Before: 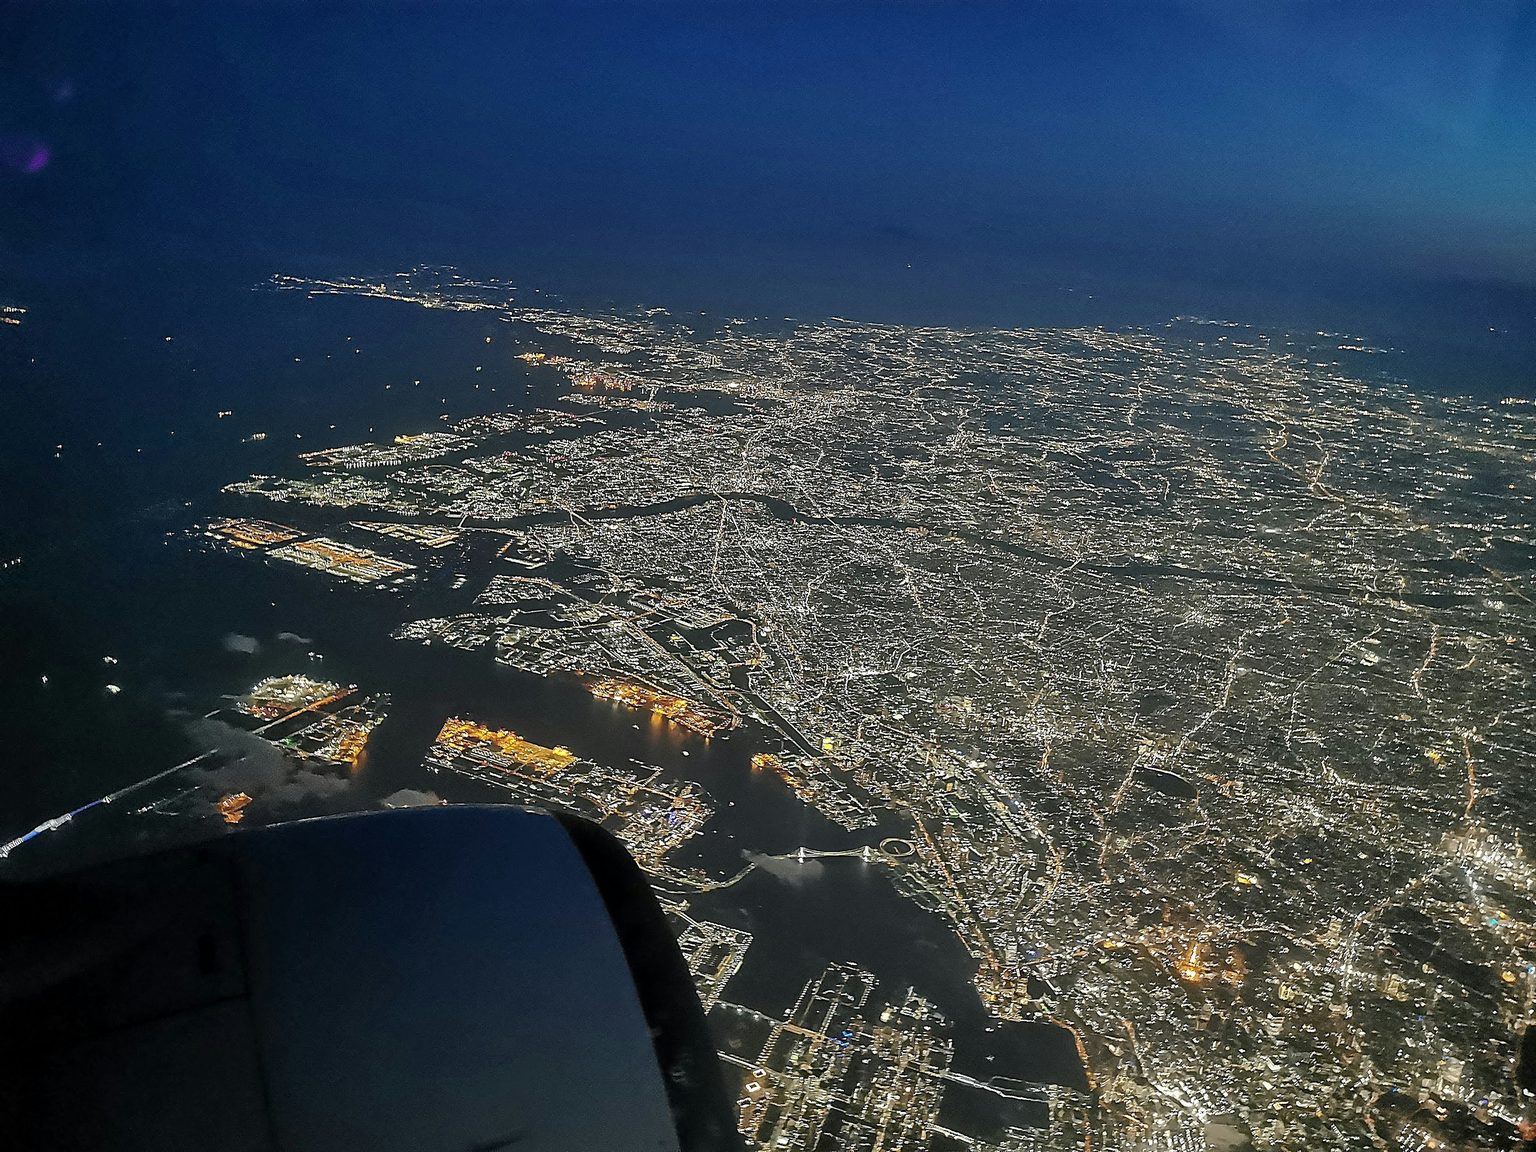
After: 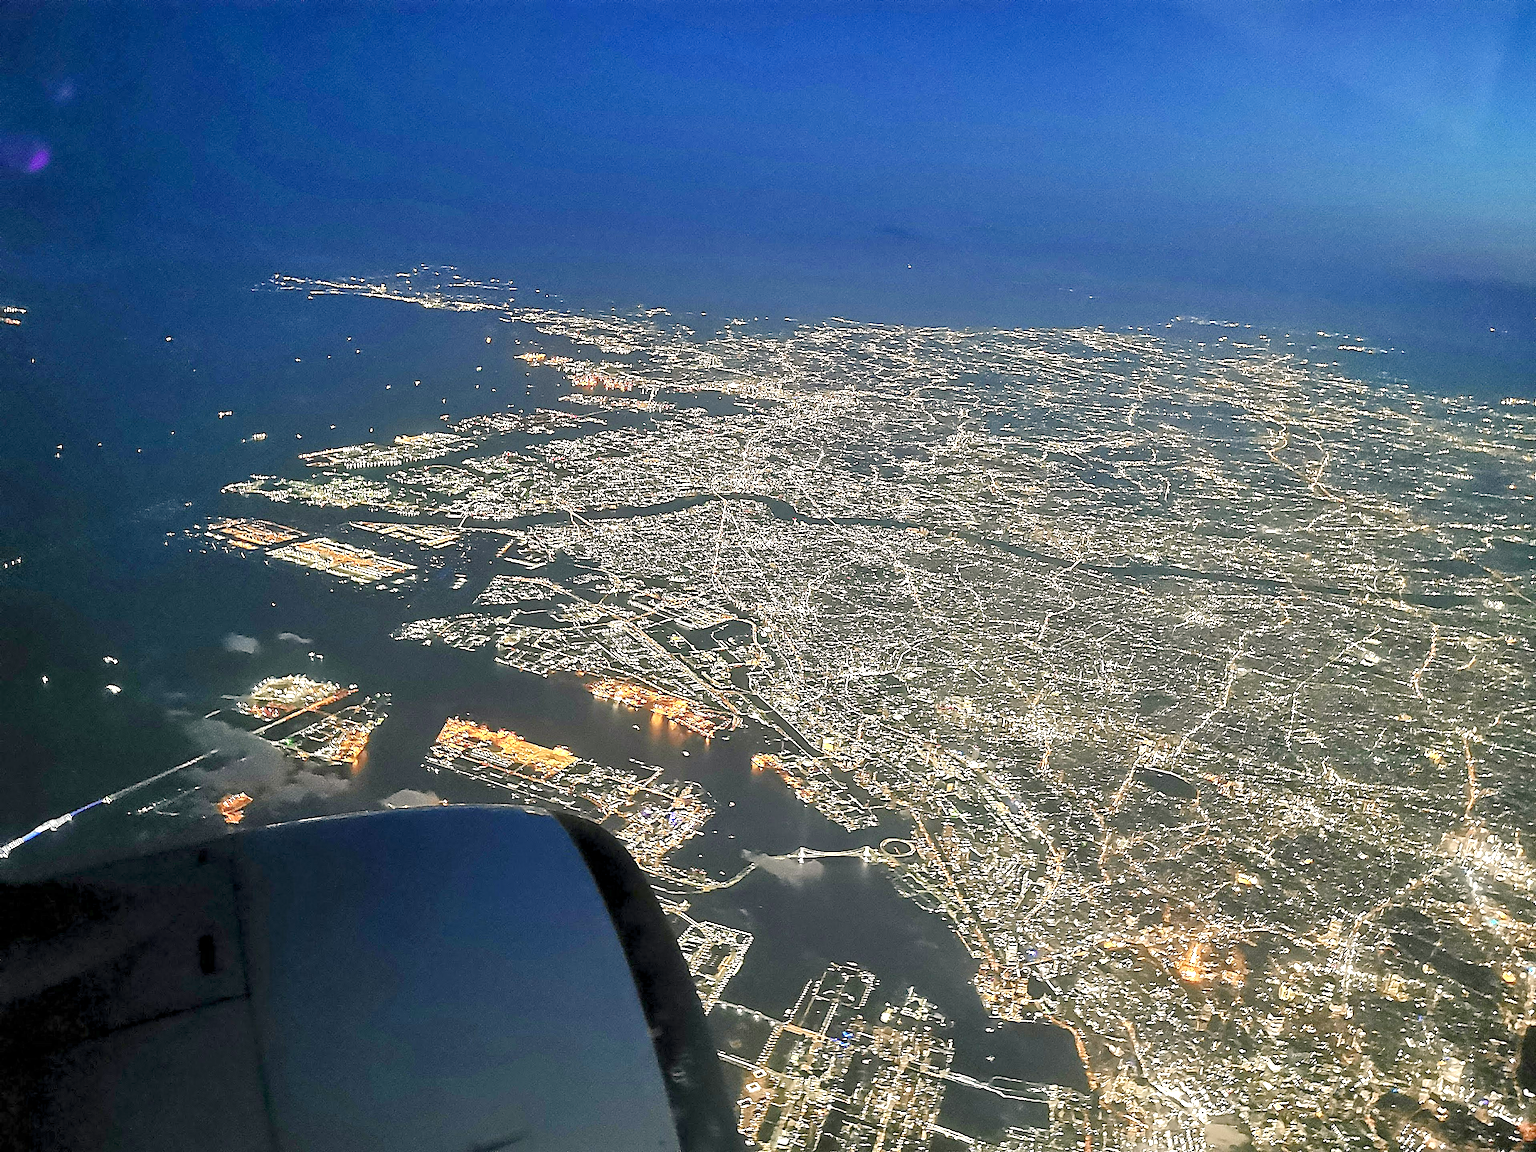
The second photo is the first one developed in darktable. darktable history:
levels: levels [0.031, 0.5, 0.969]
exposure: black level correction 0, exposure 1.457 EV, compensate highlight preservation false
color balance rgb: highlights gain › chroma 1.664%, highlights gain › hue 57.47°, perceptual saturation grading › global saturation 0.98%, perceptual saturation grading › highlights -19.827%, perceptual saturation grading › shadows 20.408%, contrast -20.091%
